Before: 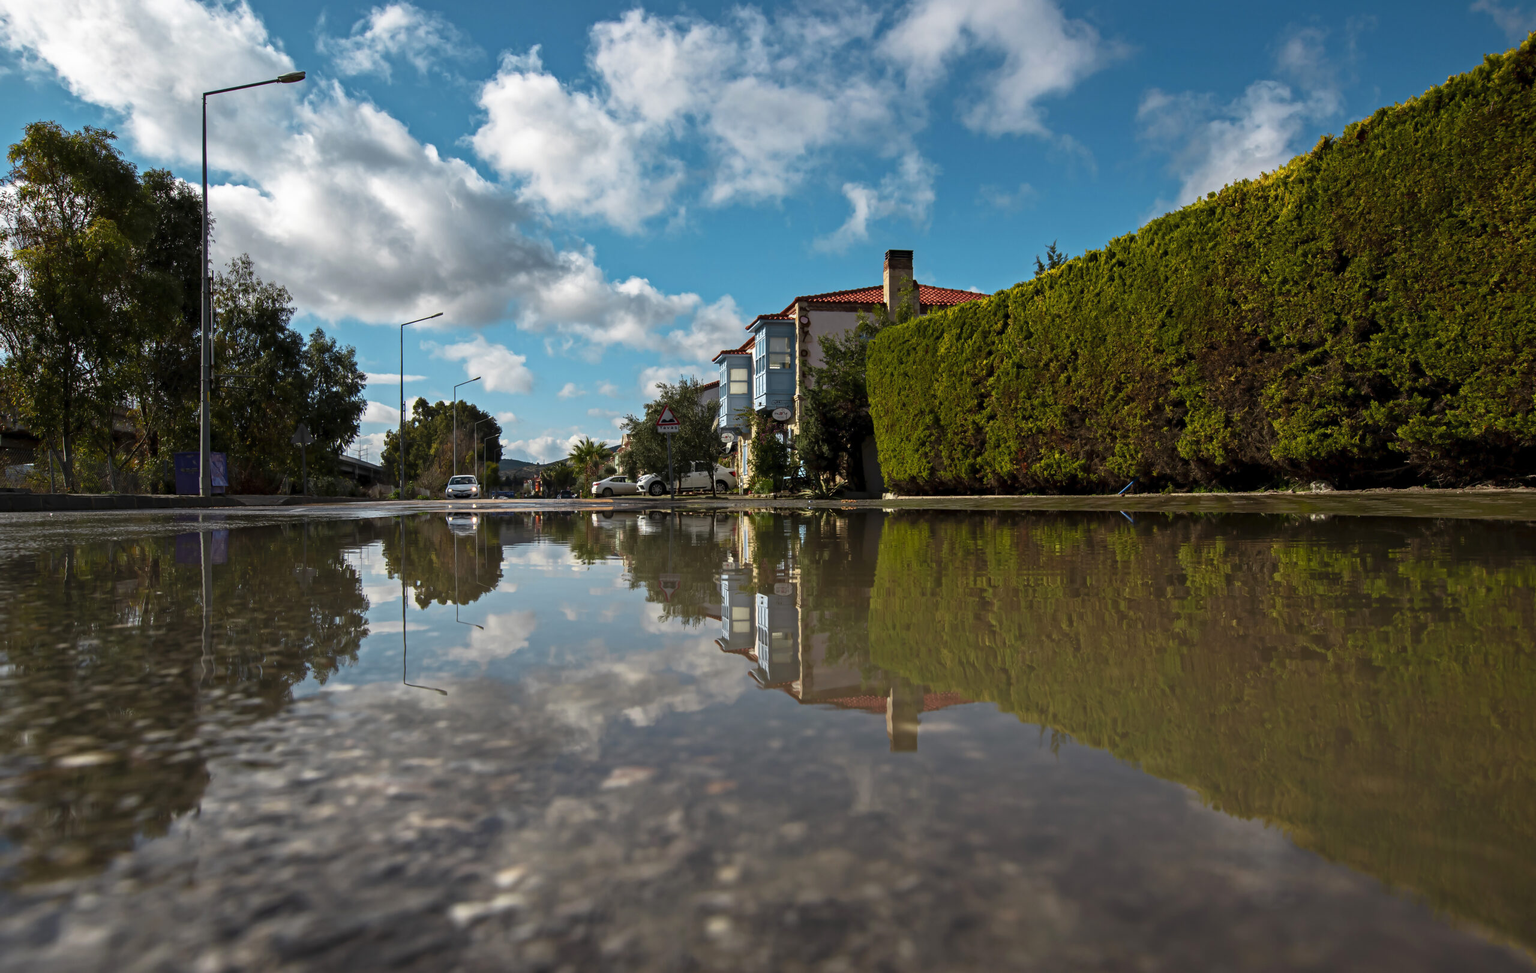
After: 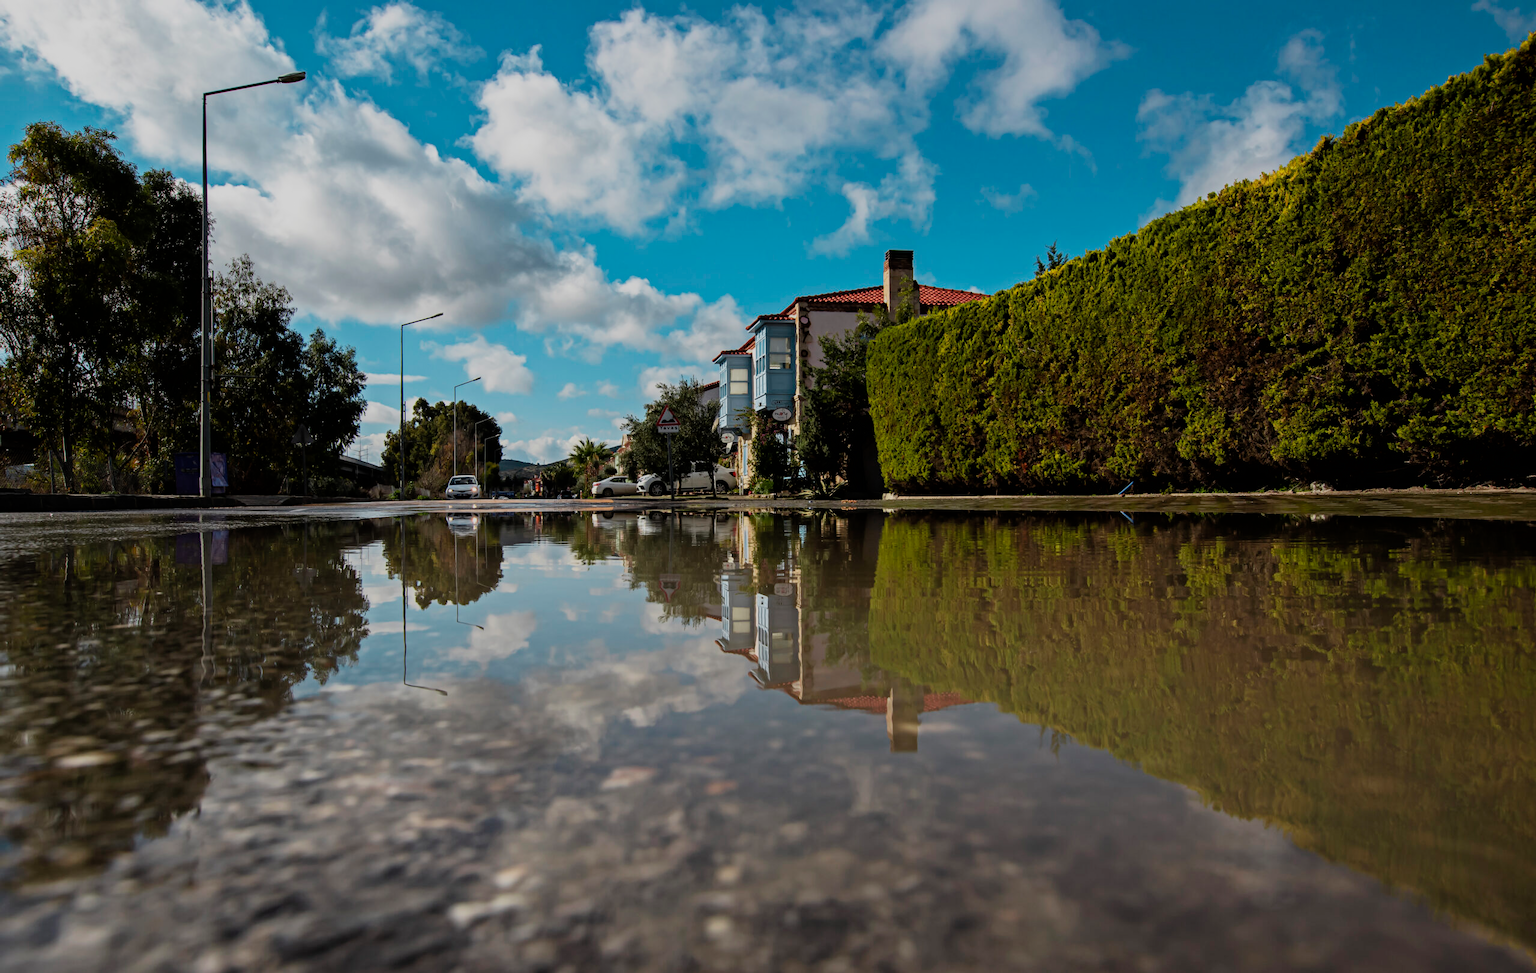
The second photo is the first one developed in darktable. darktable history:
filmic rgb: black relative exposure -7.65 EV, white relative exposure 4.56 EV, hardness 3.61
rotate and perspective: automatic cropping original format, crop left 0, crop top 0
